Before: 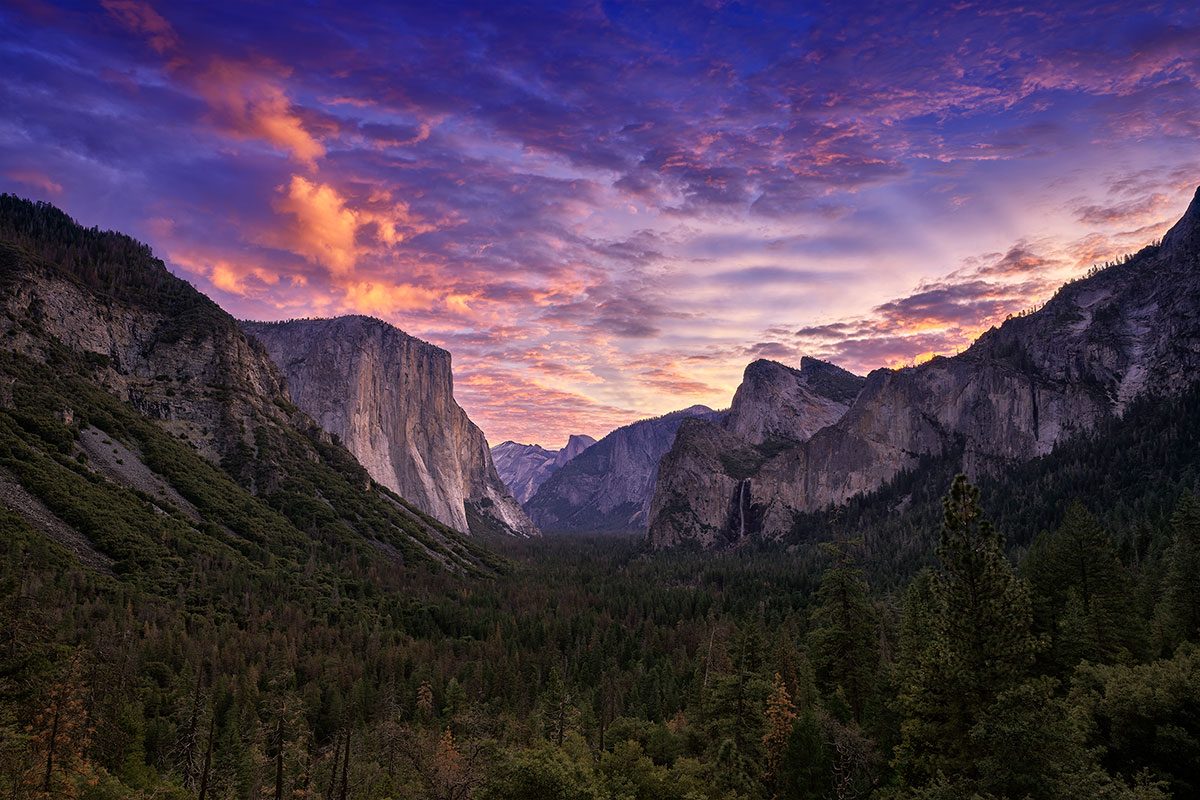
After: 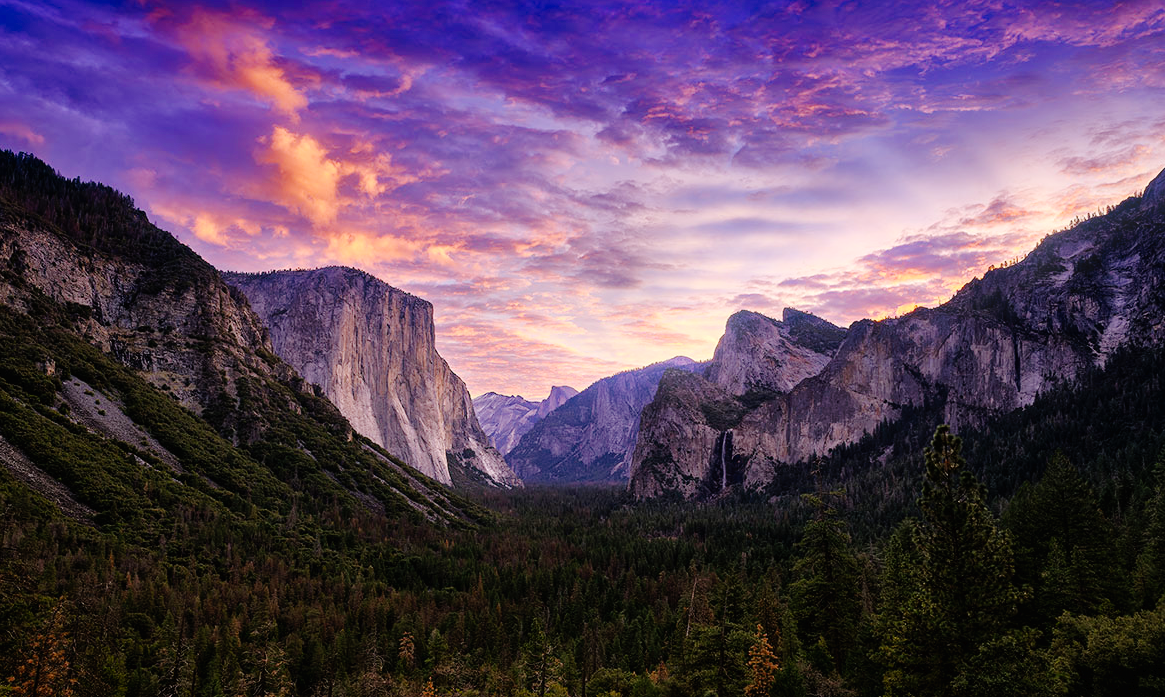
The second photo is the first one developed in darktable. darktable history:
crop: left 1.507%, top 6.147%, right 1.379%, bottom 6.637%
color balance rgb: shadows fall-off 101%, linear chroma grading › mid-tones 7.63%, perceptual saturation grading › mid-tones 11.68%, mask middle-gray fulcrum 22.45%, global vibrance 10.11%, saturation formula JzAzBz (2021)
tone curve: curves: ch0 [(0, 0) (0.003, 0.009) (0.011, 0.009) (0.025, 0.01) (0.044, 0.02) (0.069, 0.032) (0.1, 0.048) (0.136, 0.092) (0.177, 0.153) (0.224, 0.217) (0.277, 0.306) (0.335, 0.402) (0.399, 0.488) (0.468, 0.574) (0.543, 0.648) (0.623, 0.716) (0.709, 0.783) (0.801, 0.851) (0.898, 0.92) (1, 1)], preserve colors none
bloom: size 5%, threshold 95%, strength 15%
